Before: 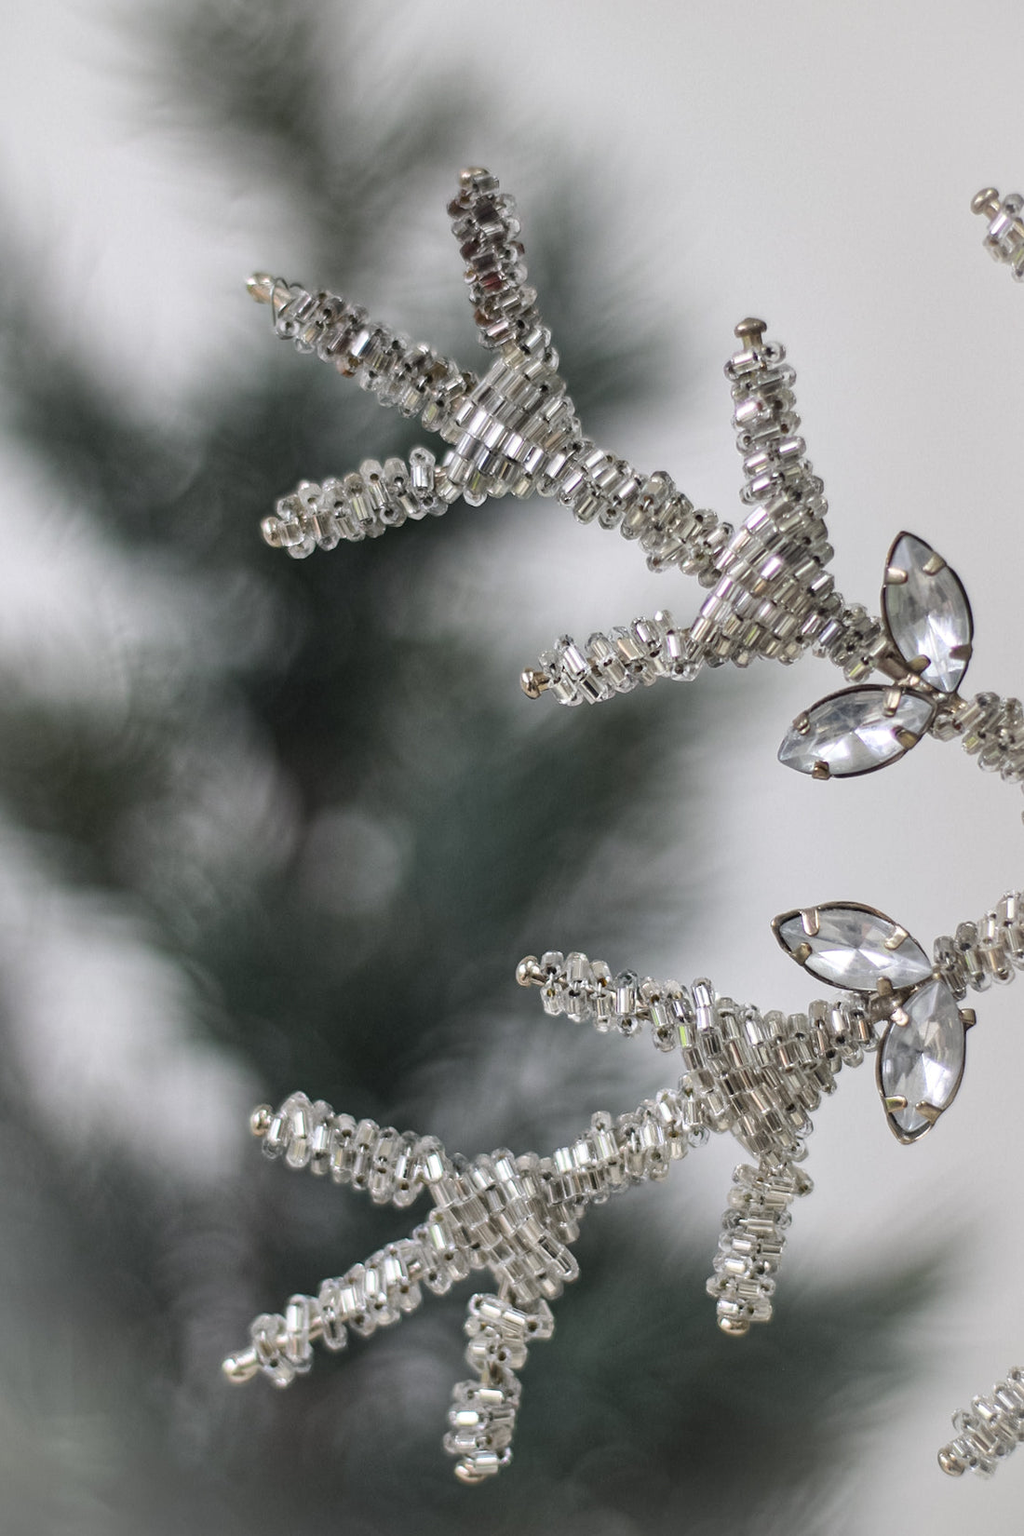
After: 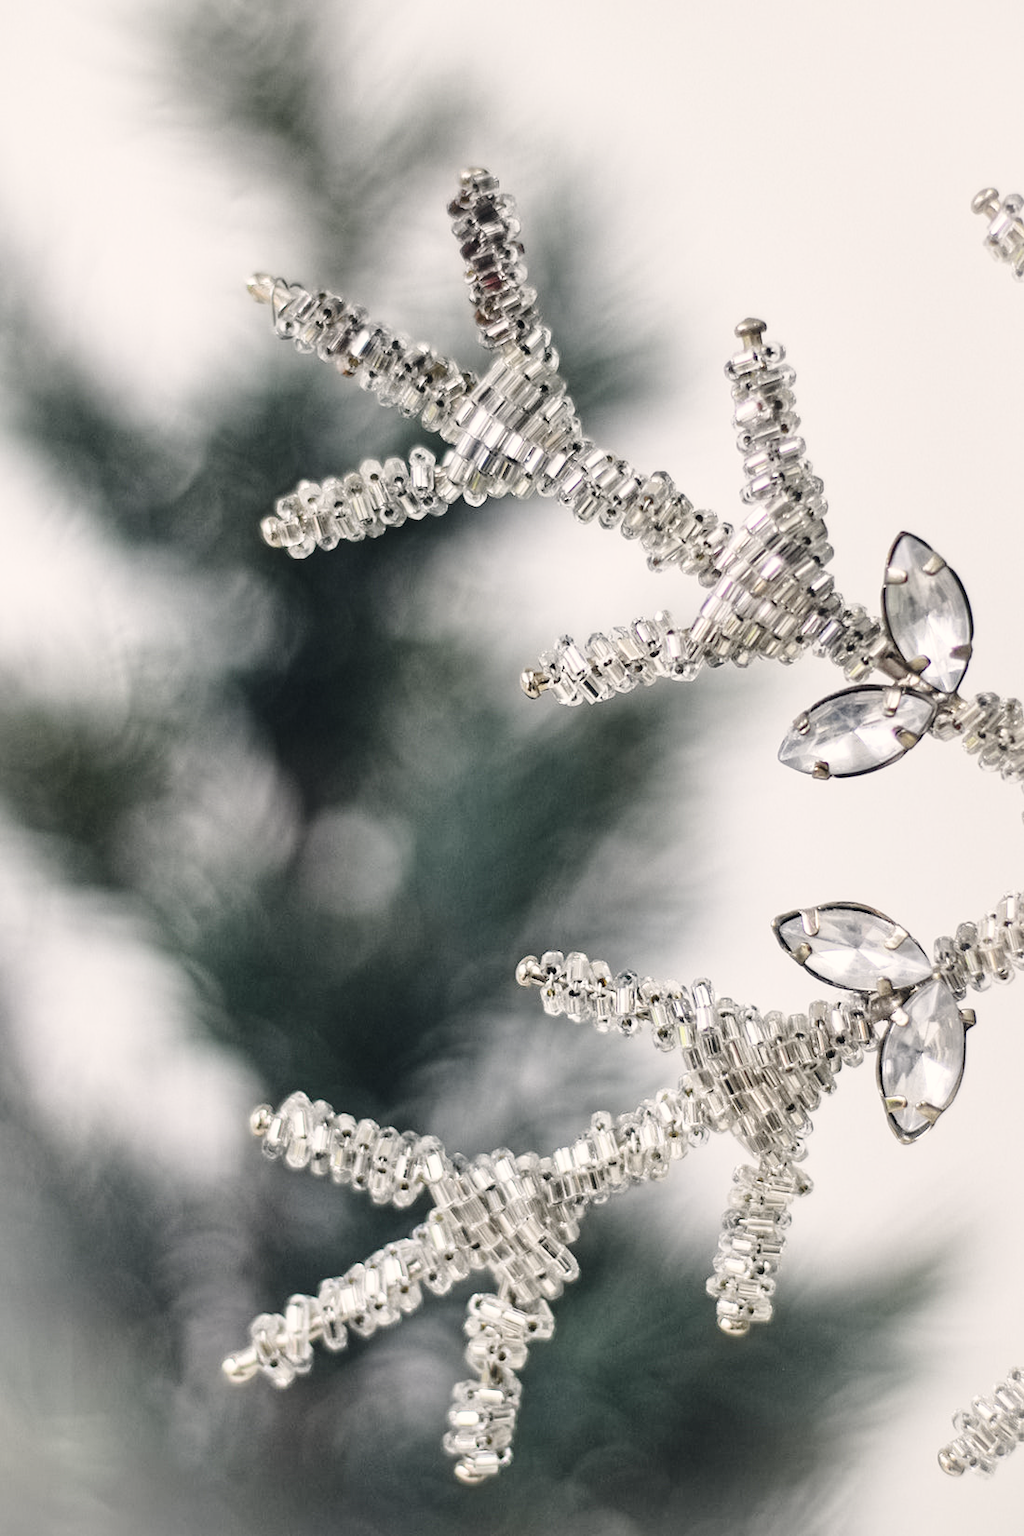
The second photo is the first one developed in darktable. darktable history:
base curve: curves: ch0 [(0, 0) (0.028, 0.03) (0.121, 0.232) (0.46, 0.748) (0.859, 0.968) (1, 1)], preserve colors none
contrast equalizer: y [[0.5 ×6], [0.5 ×6], [0.5 ×6], [0 ×6], [0, 0, 0, 0.581, 0.011, 0]]
color correction: highlights a* 2.75, highlights b* 5, shadows a* -2.04, shadows b* -4.84, saturation 0.8
